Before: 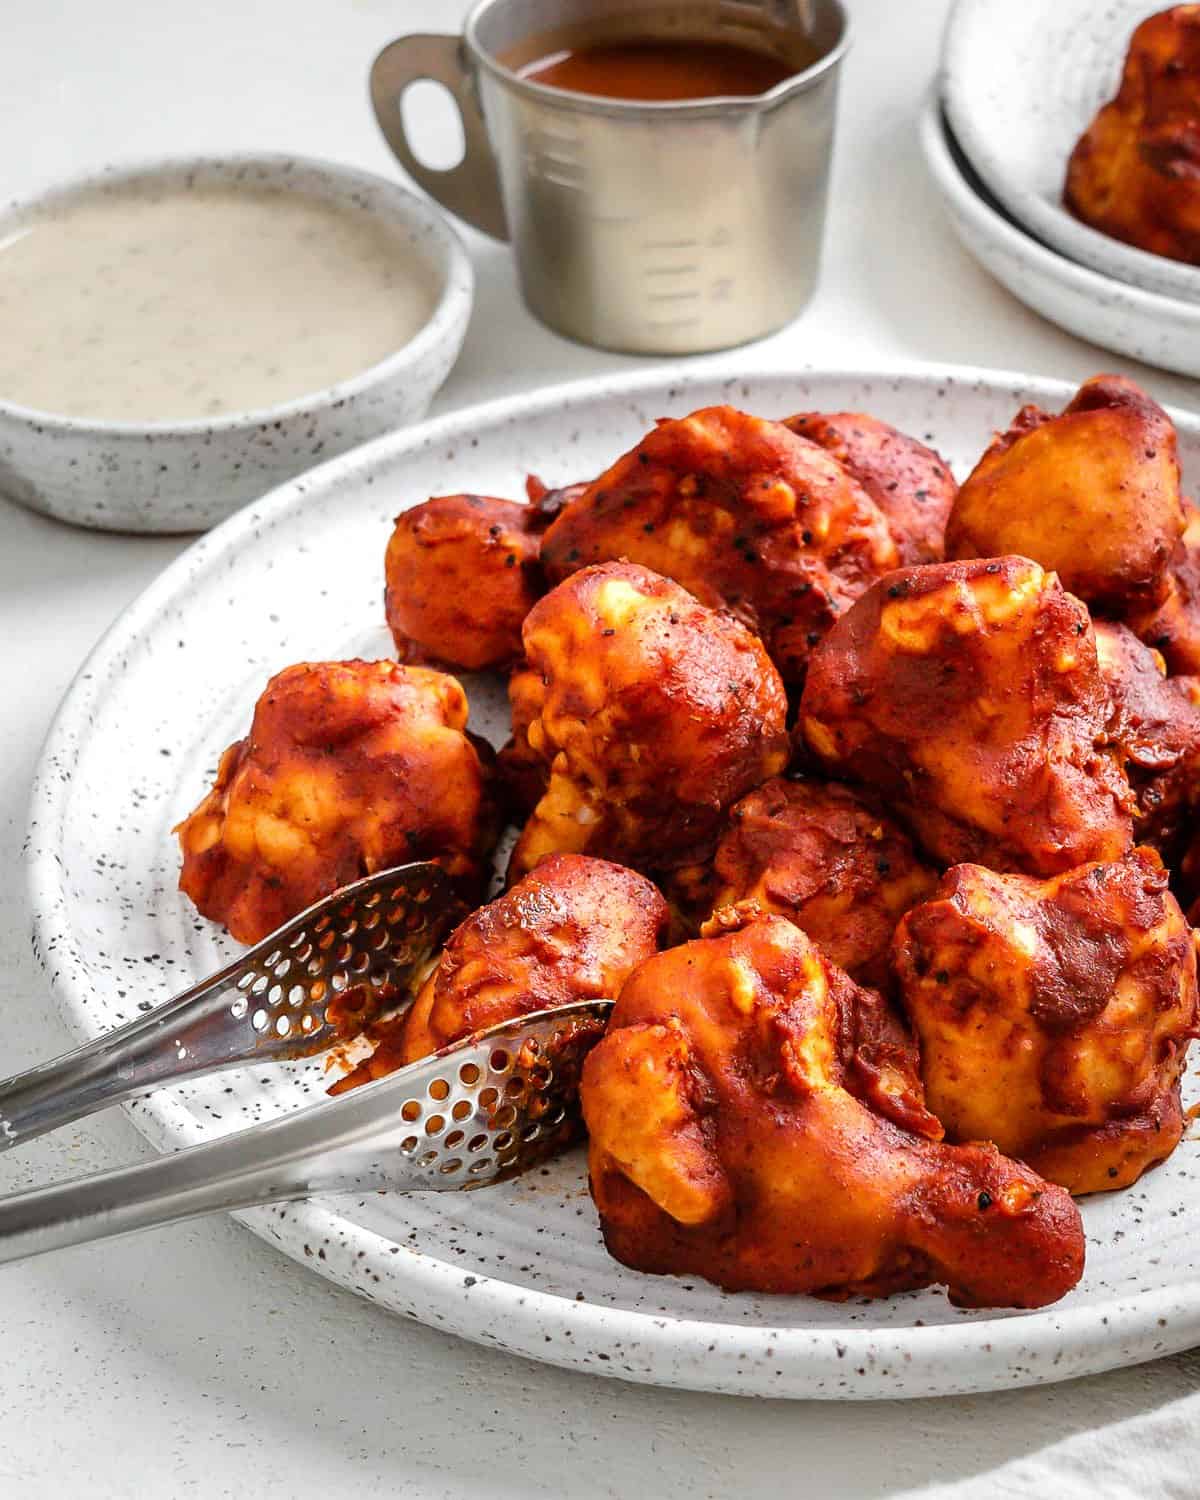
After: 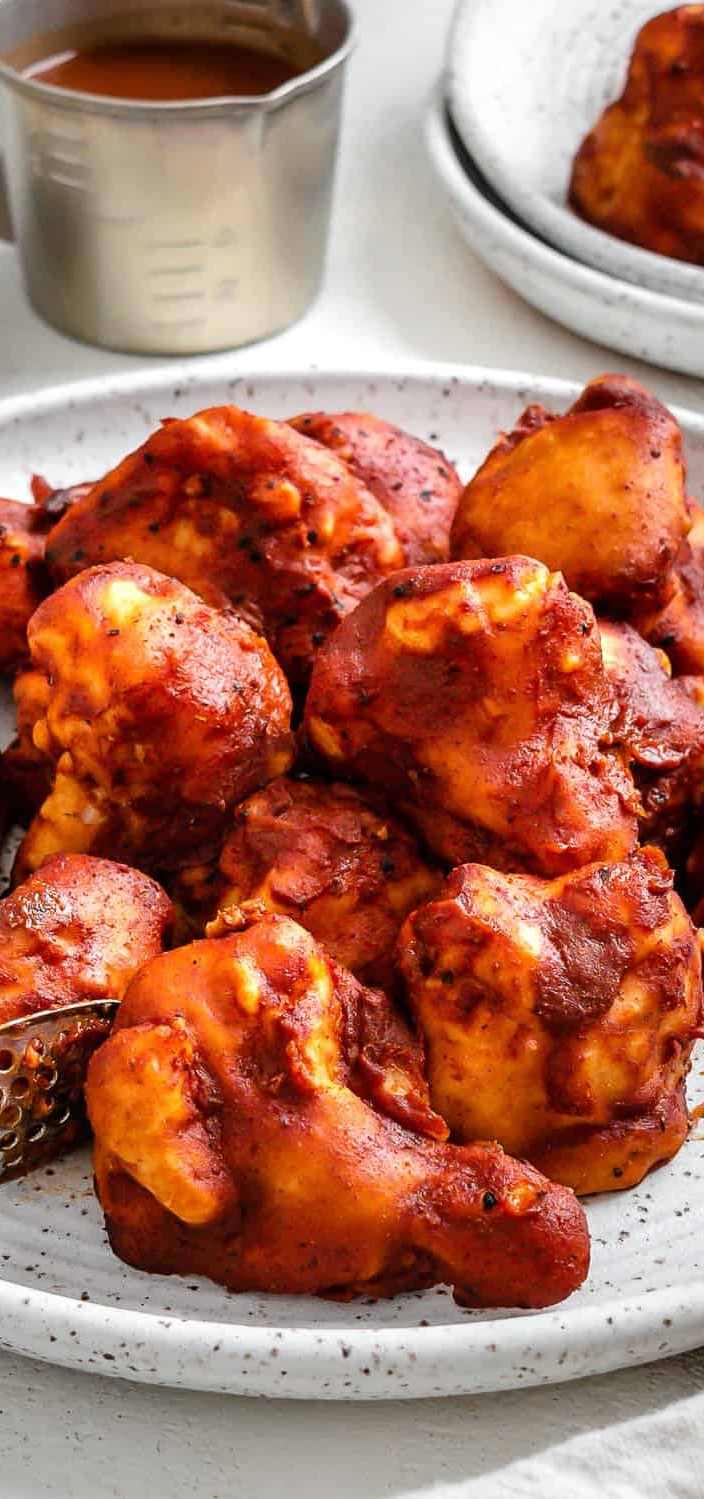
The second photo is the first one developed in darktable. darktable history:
crop: left 41.269%
